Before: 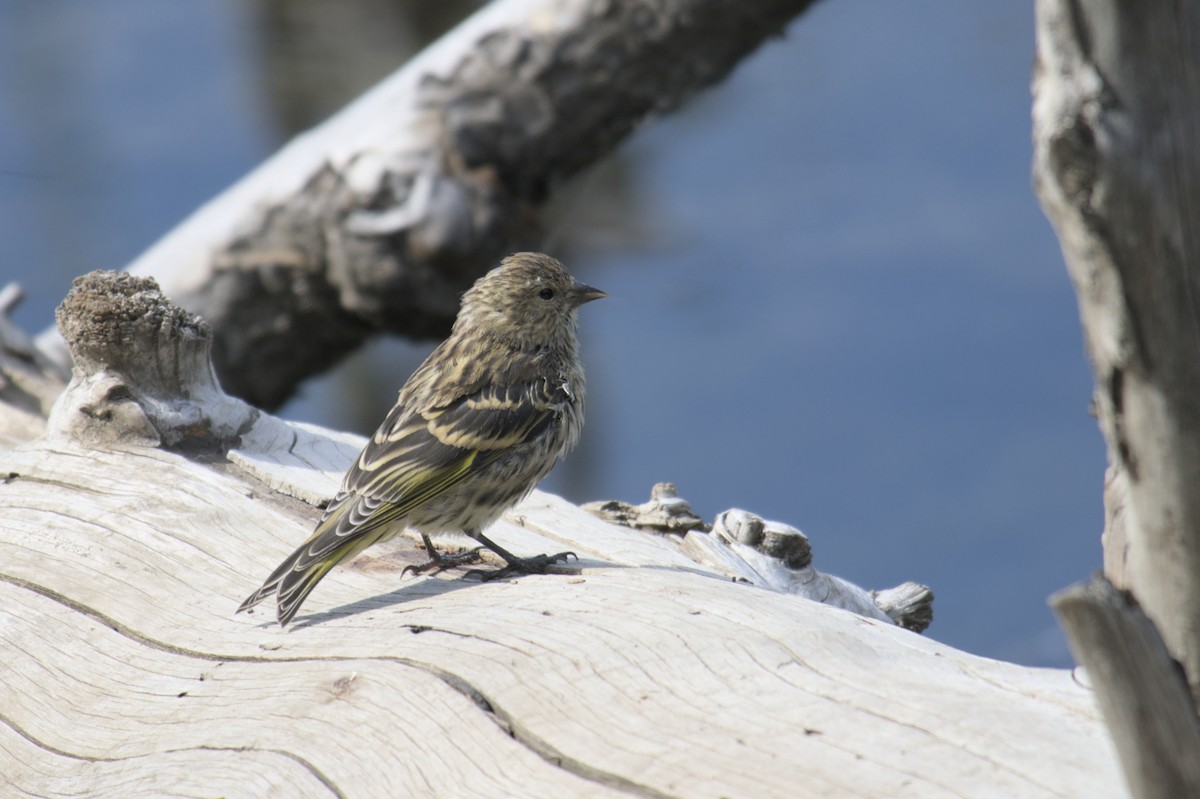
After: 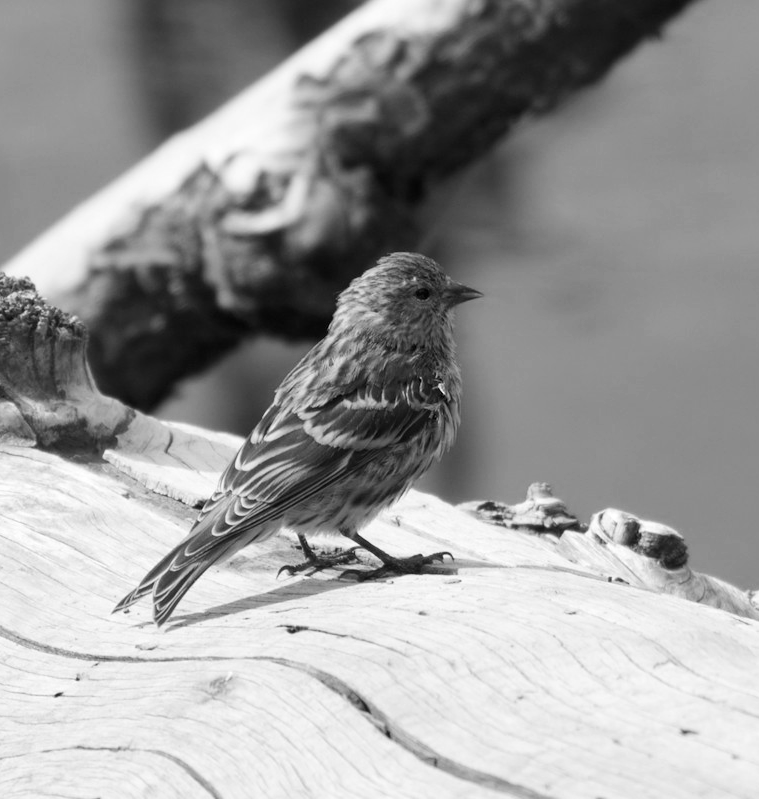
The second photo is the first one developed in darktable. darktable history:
contrast brightness saturation: contrast 0.149, brightness -0.009, saturation 0.104
crop: left 10.387%, right 26.308%
color calibration: output gray [0.23, 0.37, 0.4, 0], illuminant as shot in camera, x 0.377, y 0.393, temperature 4191.39 K
tone equalizer: edges refinement/feathering 500, mask exposure compensation -1.57 EV, preserve details no
